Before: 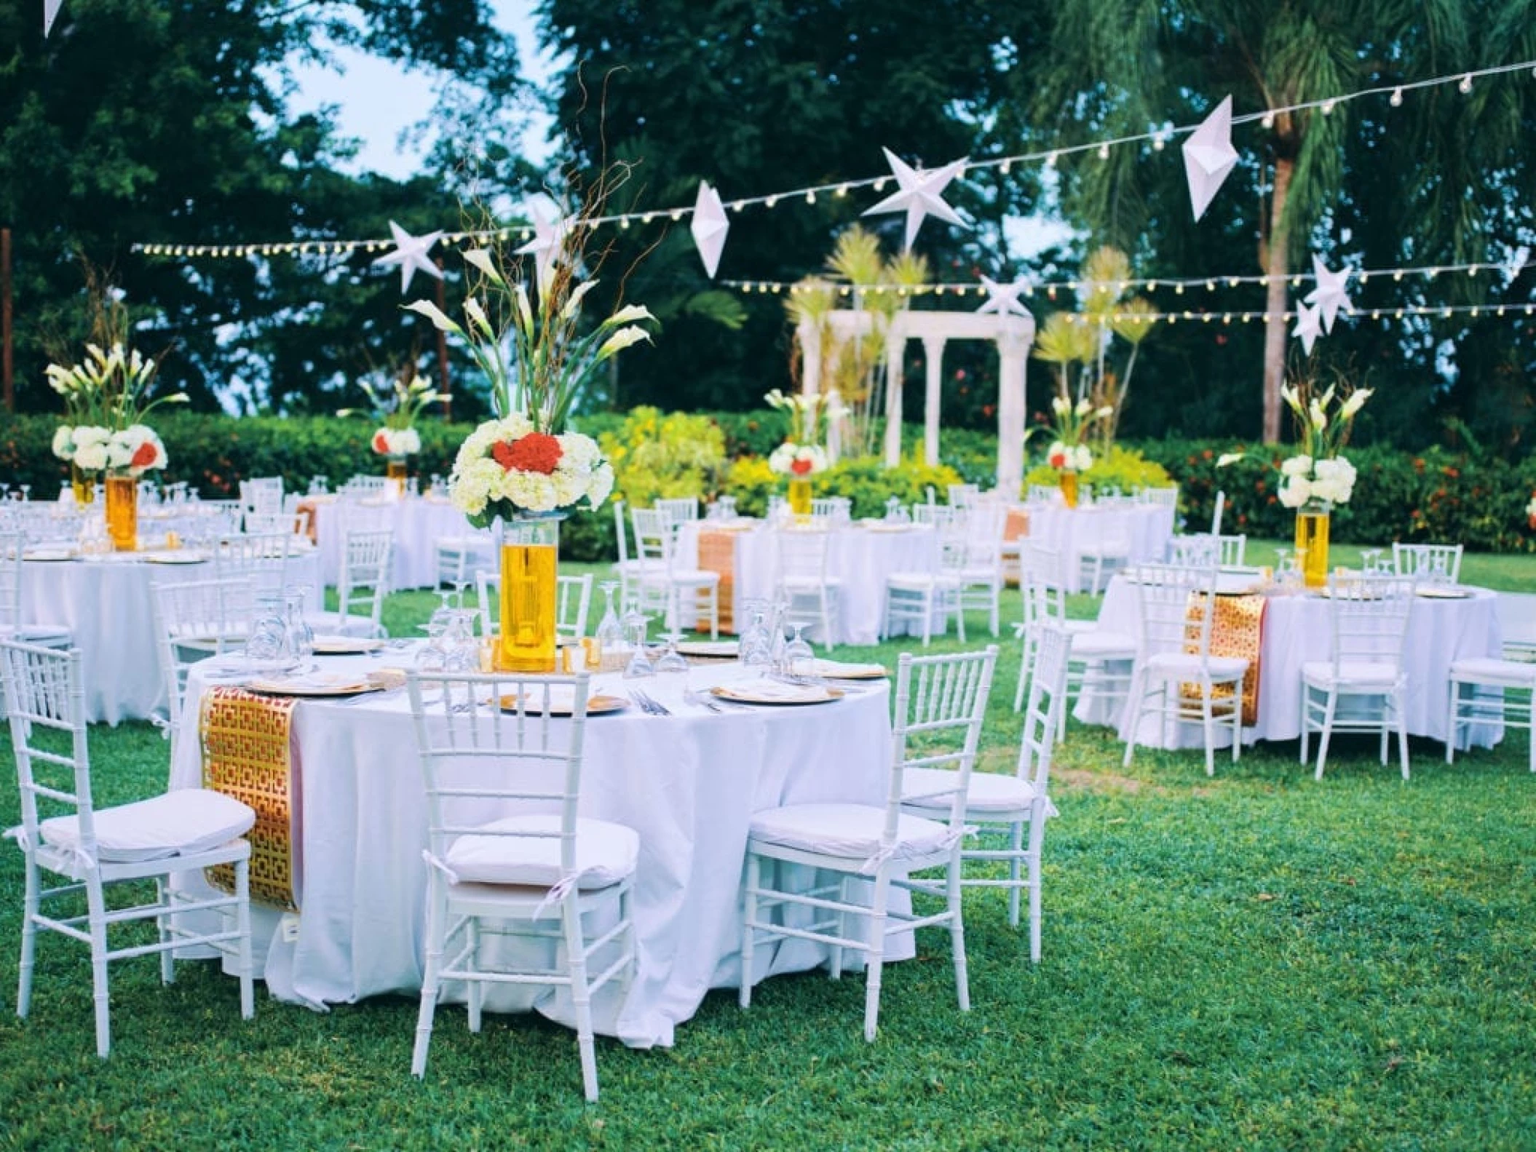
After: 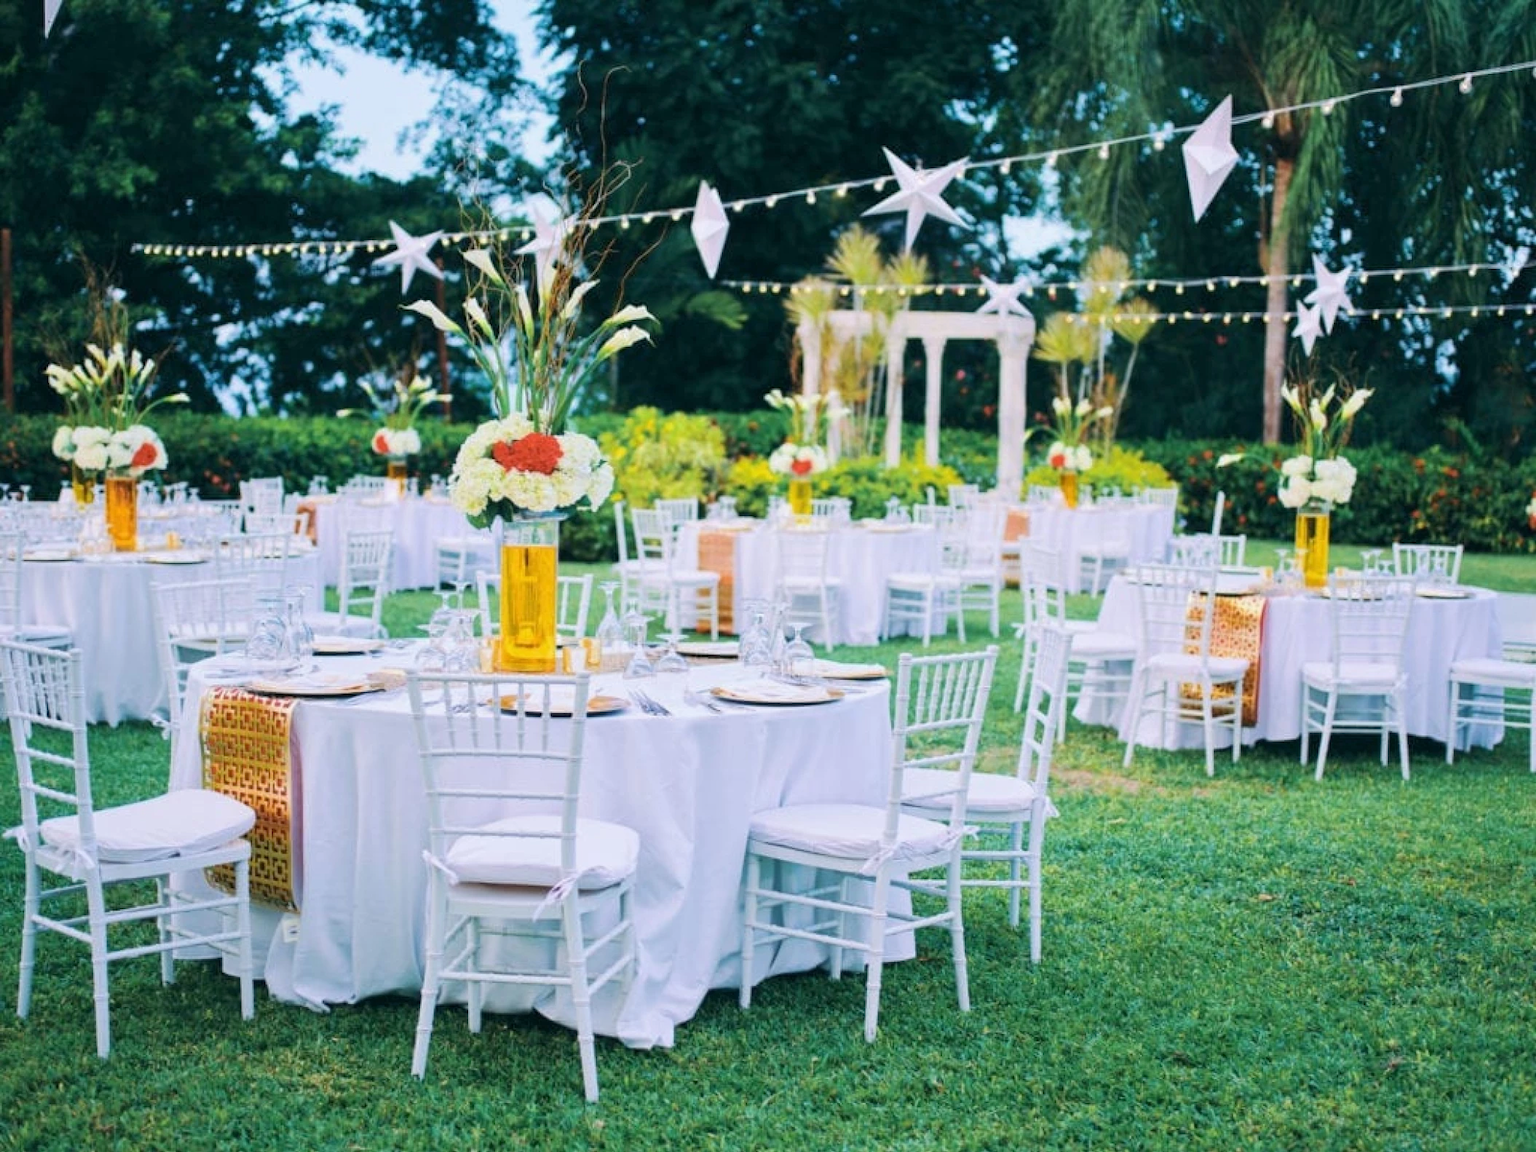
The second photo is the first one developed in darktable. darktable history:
tone equalizer: -7 EV 0.216 EV, -6 EV 0.09 EV, -5 EV 0.068 EV, -4 EV 0.052 EV, -2 EV -0.024 EV, -1 EV -0.052 EV, +0 EV -0.048 EV, edges refinement/feathering 500, mask exposure compensation -1.57 EV, preserve details no
